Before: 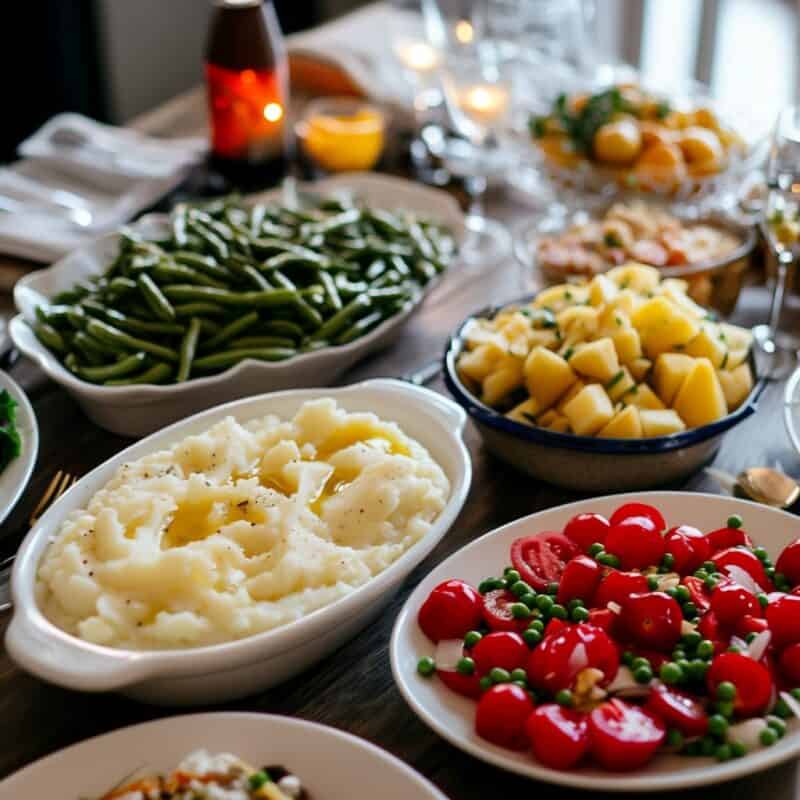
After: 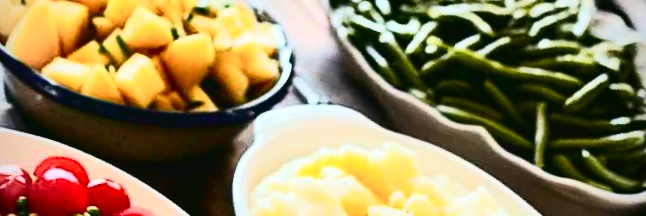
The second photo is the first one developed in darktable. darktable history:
contrast brightness saturation: contrast 0.28
crop and rotate: angle 16.12°, top 30.835%, bottom 35.653%
exposure: black level correction 0, exposure 0.7 EV, compensate highlight preservation false
tone curve: curves: ch0 [(0, 0.03) (0.037, 0.045) (0.123, 0.123) (0.19, 0.186) (0.277, 0.279) (0.474, 0.517) (0.584, 0.664) (0.678, 0.777) (0.875, 0.92) (1, 0.965)]; ch1 [(0, 0) (0.243, 0.245) (0.402, 0.41) (0.493, 0.487) (0.508, 0.503) (0.531, 0.532) (0.551, 0.556) (0.637, 0.671) (0.694, 0.732) (1, 1)]; ch2 [(0, 0) (0.249, 0.216) (0.356, 0.329) (0.424, 0.442) (0.476, 0.477) (0.498, 0.503) (0.517, 0.524) (0.532, 0.547) (0.562, 0.576) (0.614, 0.644) (0.706, 0.748) (0.808, 0.809) (0.991, 0.968)], color space Lab, independent channels, preserve colors none
vignetting: fall-off start 79.88%
